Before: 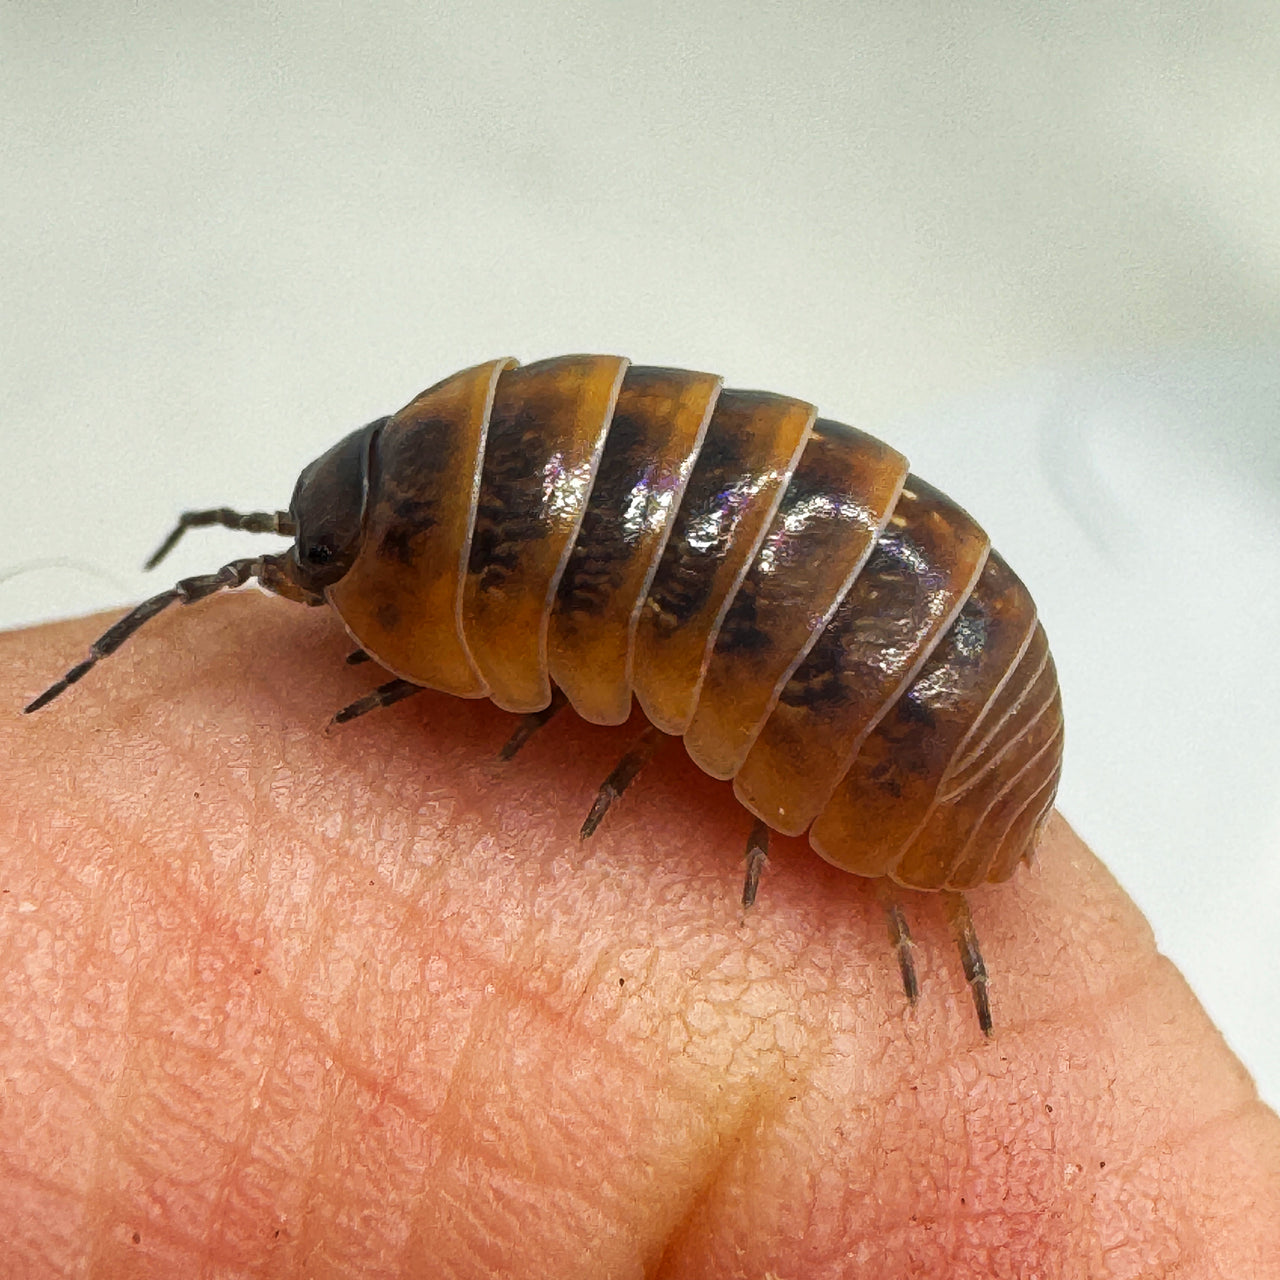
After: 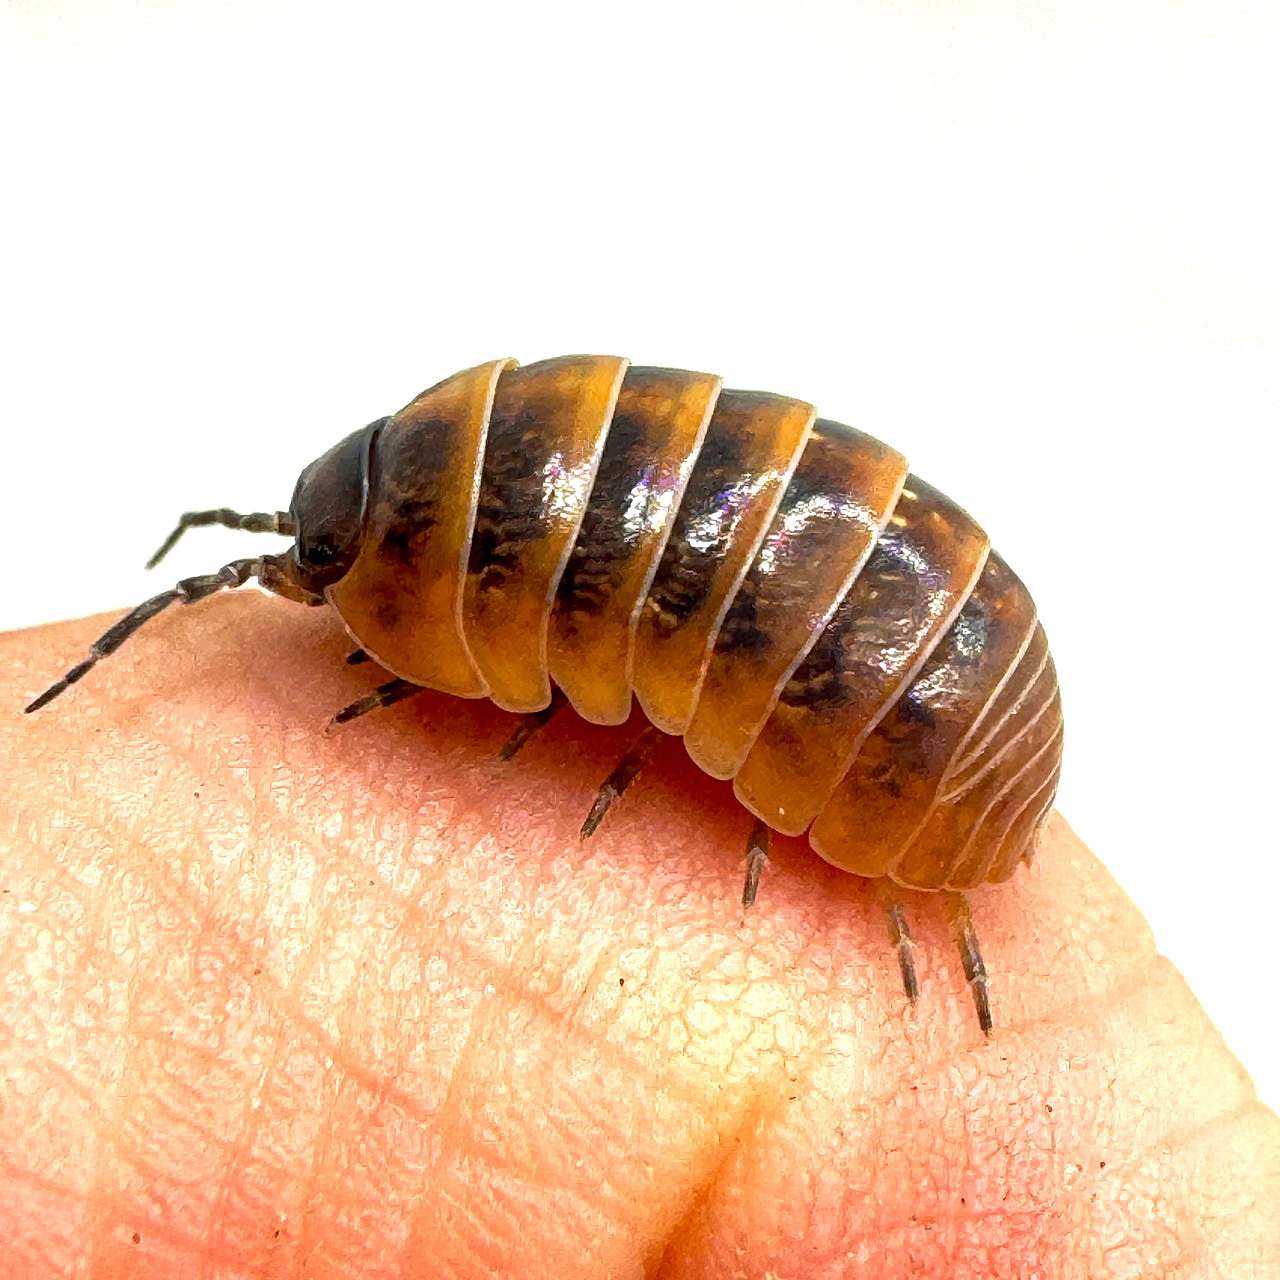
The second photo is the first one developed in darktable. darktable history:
exposure: black level correction 0.008, exposure 0.979 EV, compensate exposure bias true, compensate highlight preservation false
